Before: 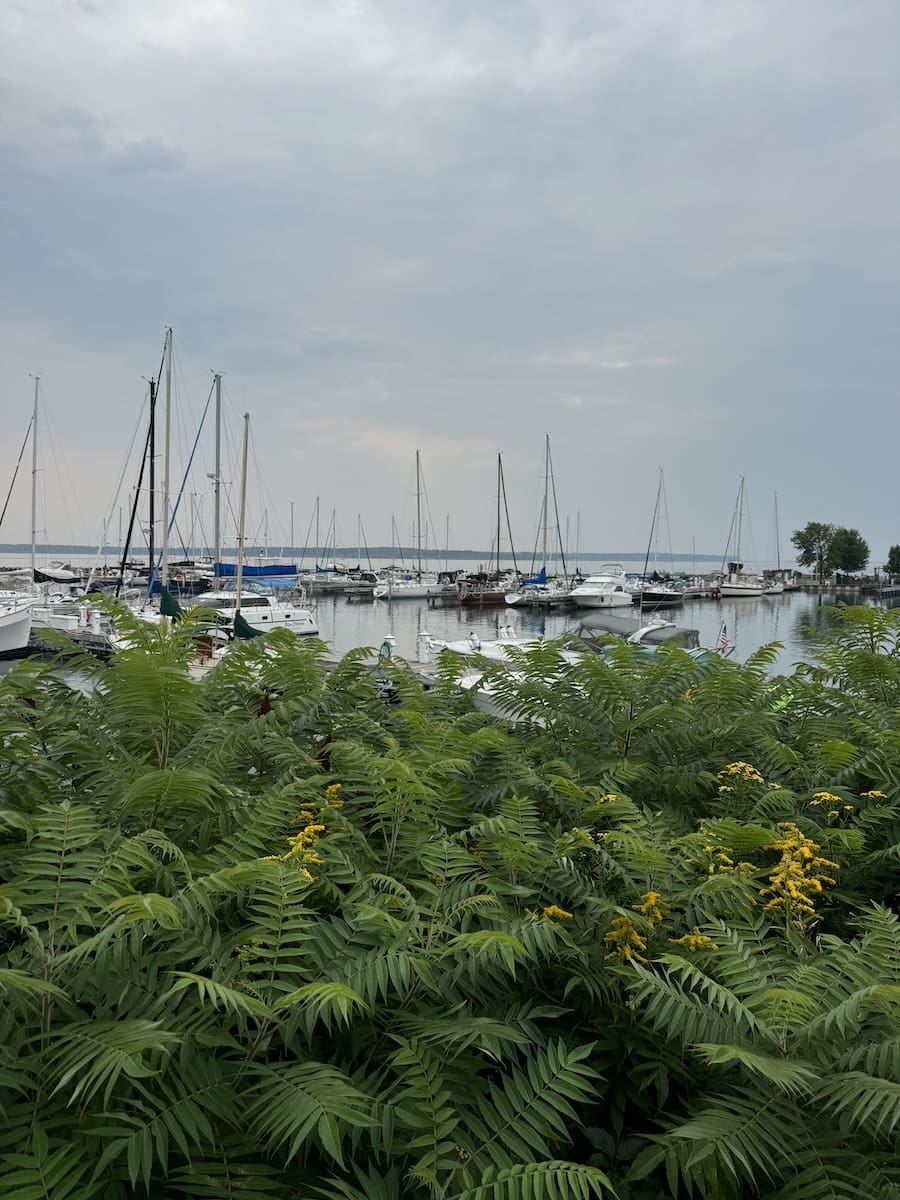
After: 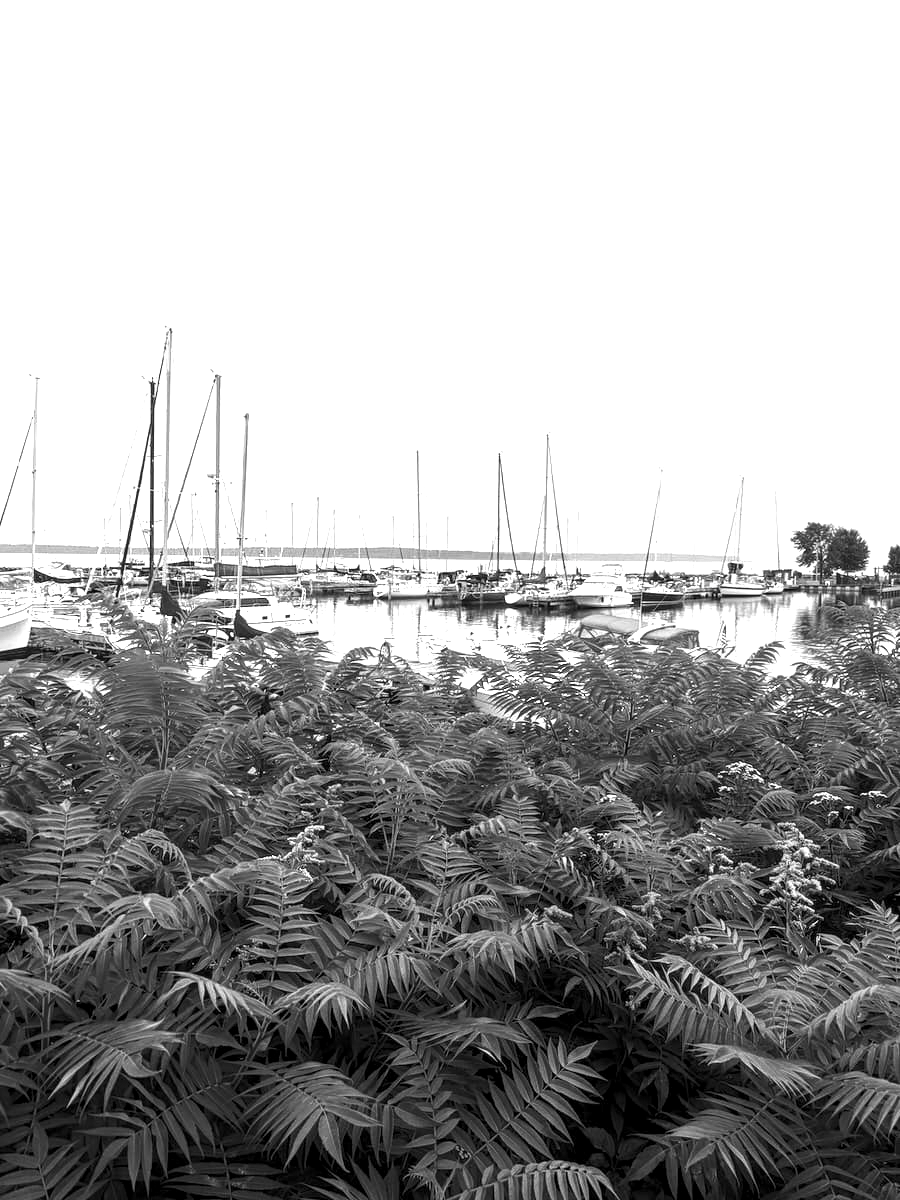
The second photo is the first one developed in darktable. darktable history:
color calibration: output gray [0.246, 0.254, 0.501, 0], gray › normalize channels true, illuminant same as pipeline (D50), adaptation XYZ, x 0.346, y 0.359, gamut compression 0
color balance rgb: linear chroma grading › global chroma 9%, perceptual saturation grading › global saturation 36%, perceptual saturation grading › shadows 35%, perceptual brilliance grading › global brilliance 15%, perceptual brilliance grading › shadows -35%, global vibrance 15%
local contrast: on, module defaults
exposure: black level correction 0, exposure 1.173 EV, compensate exposure bias true, compensate highlight preservation false
